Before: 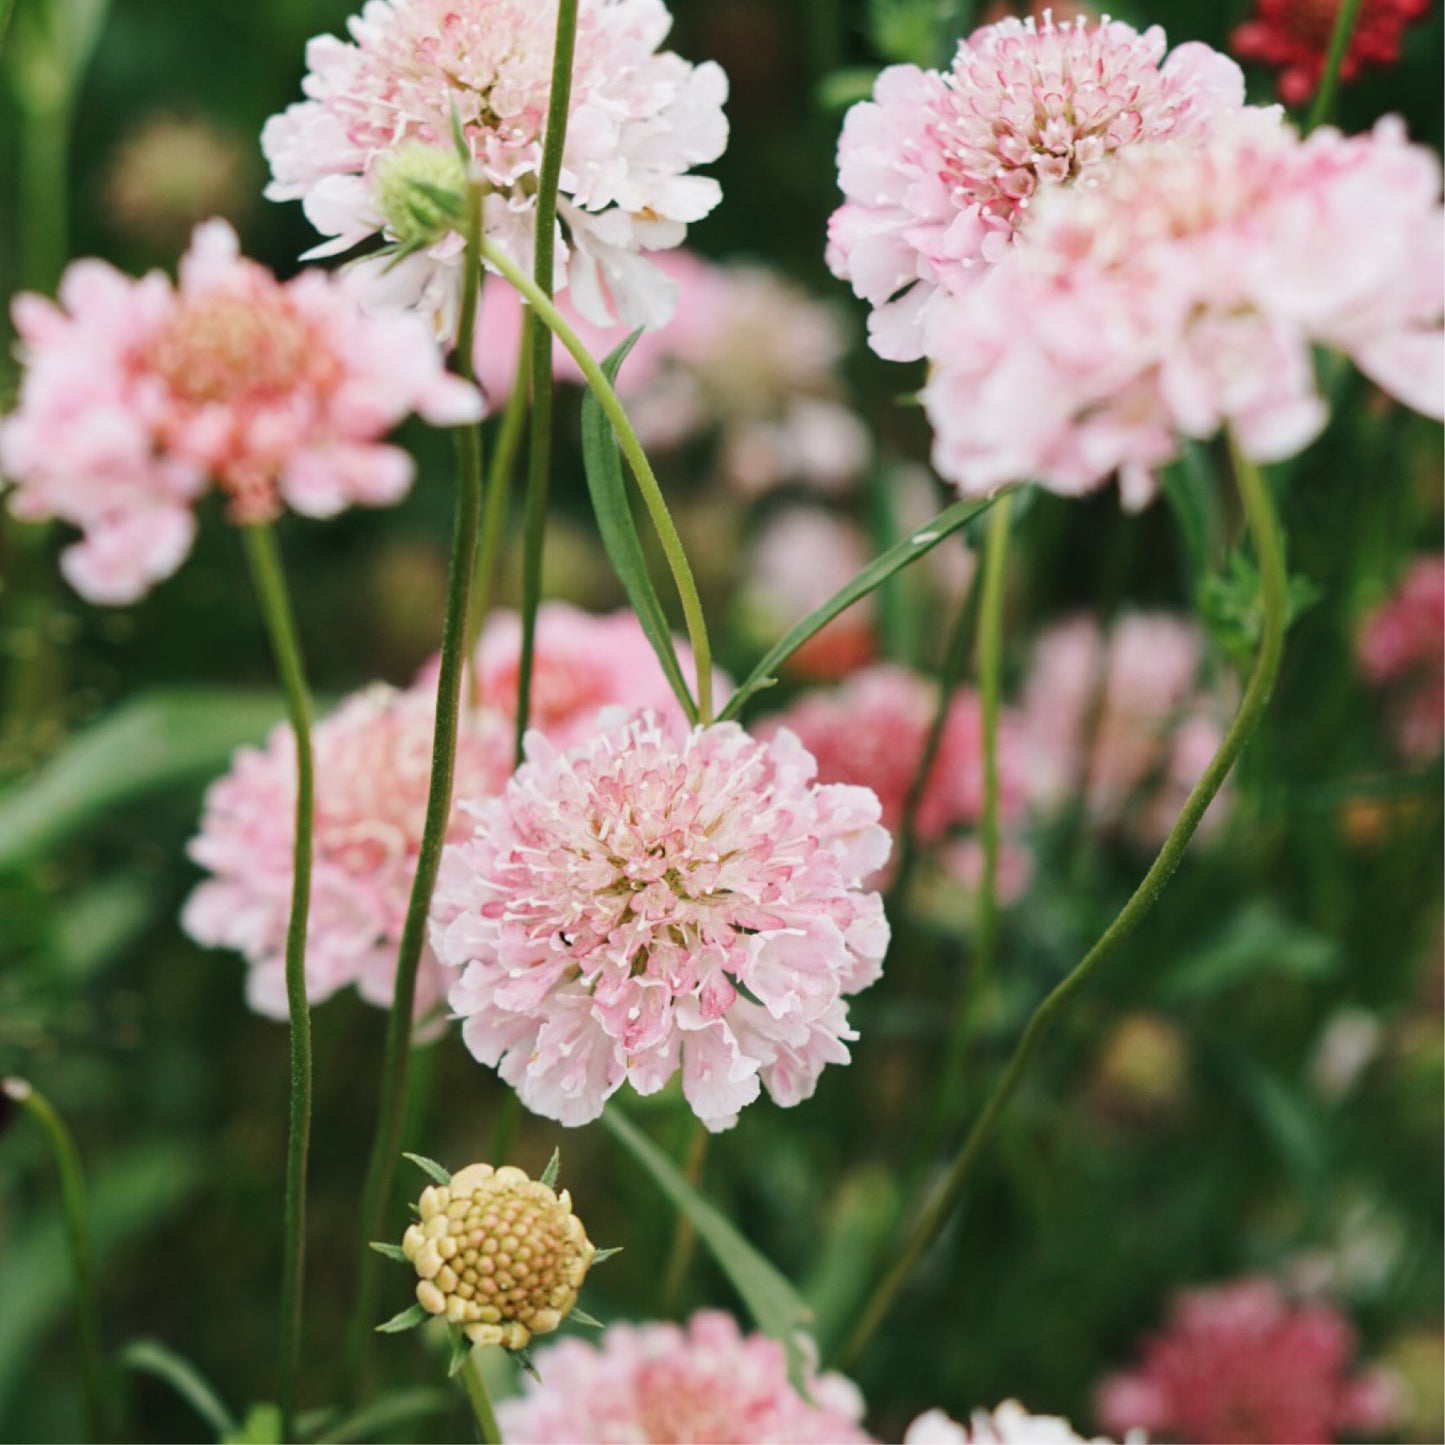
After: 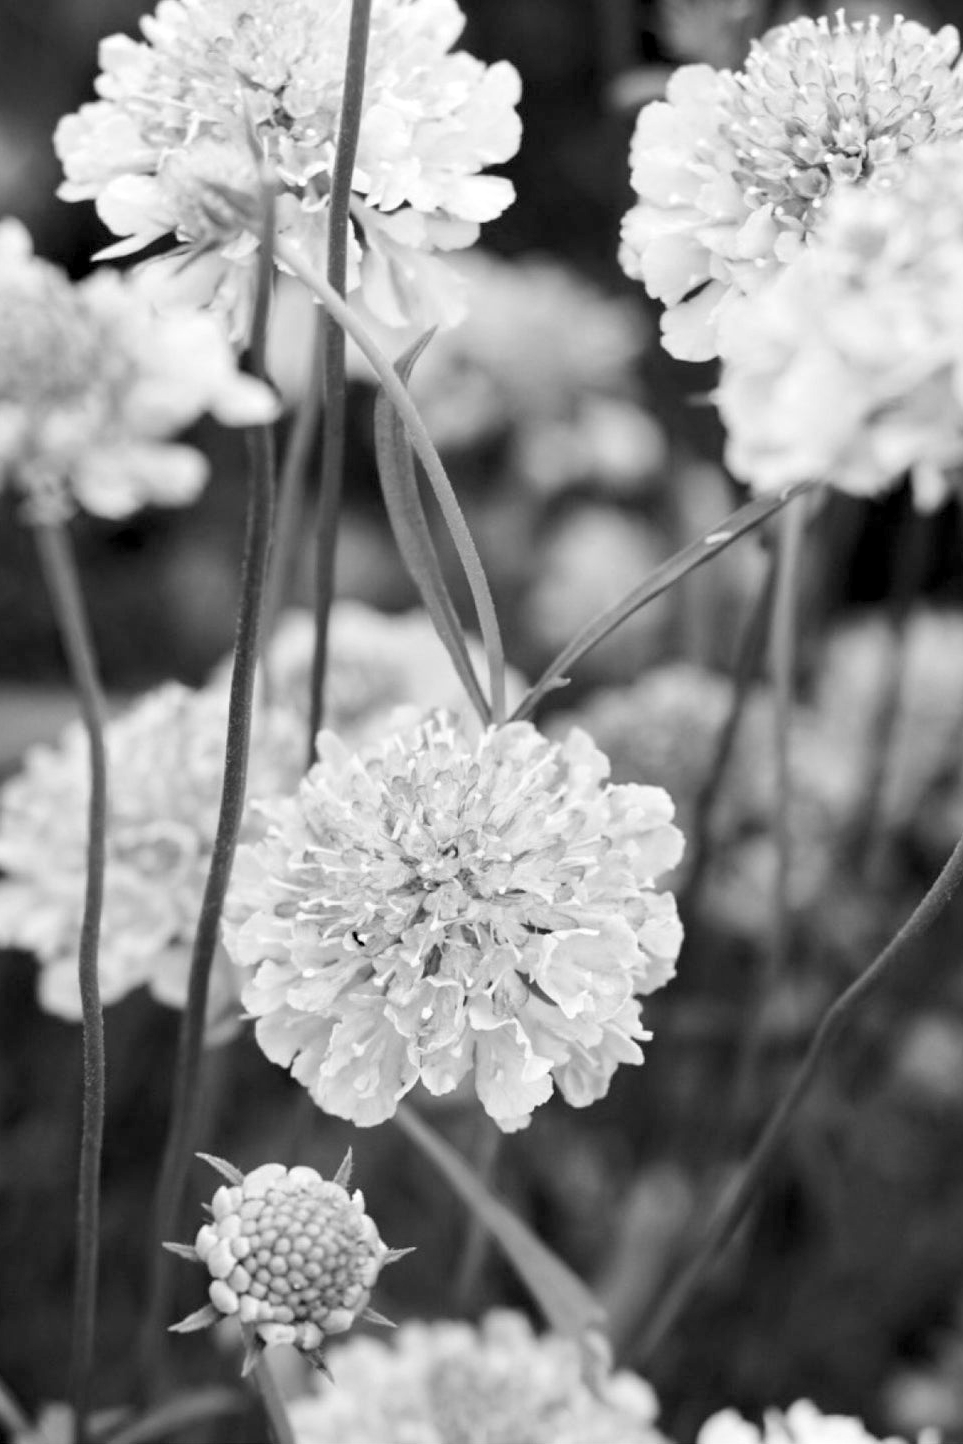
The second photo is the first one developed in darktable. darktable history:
crop and rotate: left 14.385%, right 18.948%
rgb levels: levels [[0.01, 0.419, 0.839], [0, 0.5, 1], [0, 0.5, 1]]
monochrome: size 3.1
white balance: red 1, blue 1
